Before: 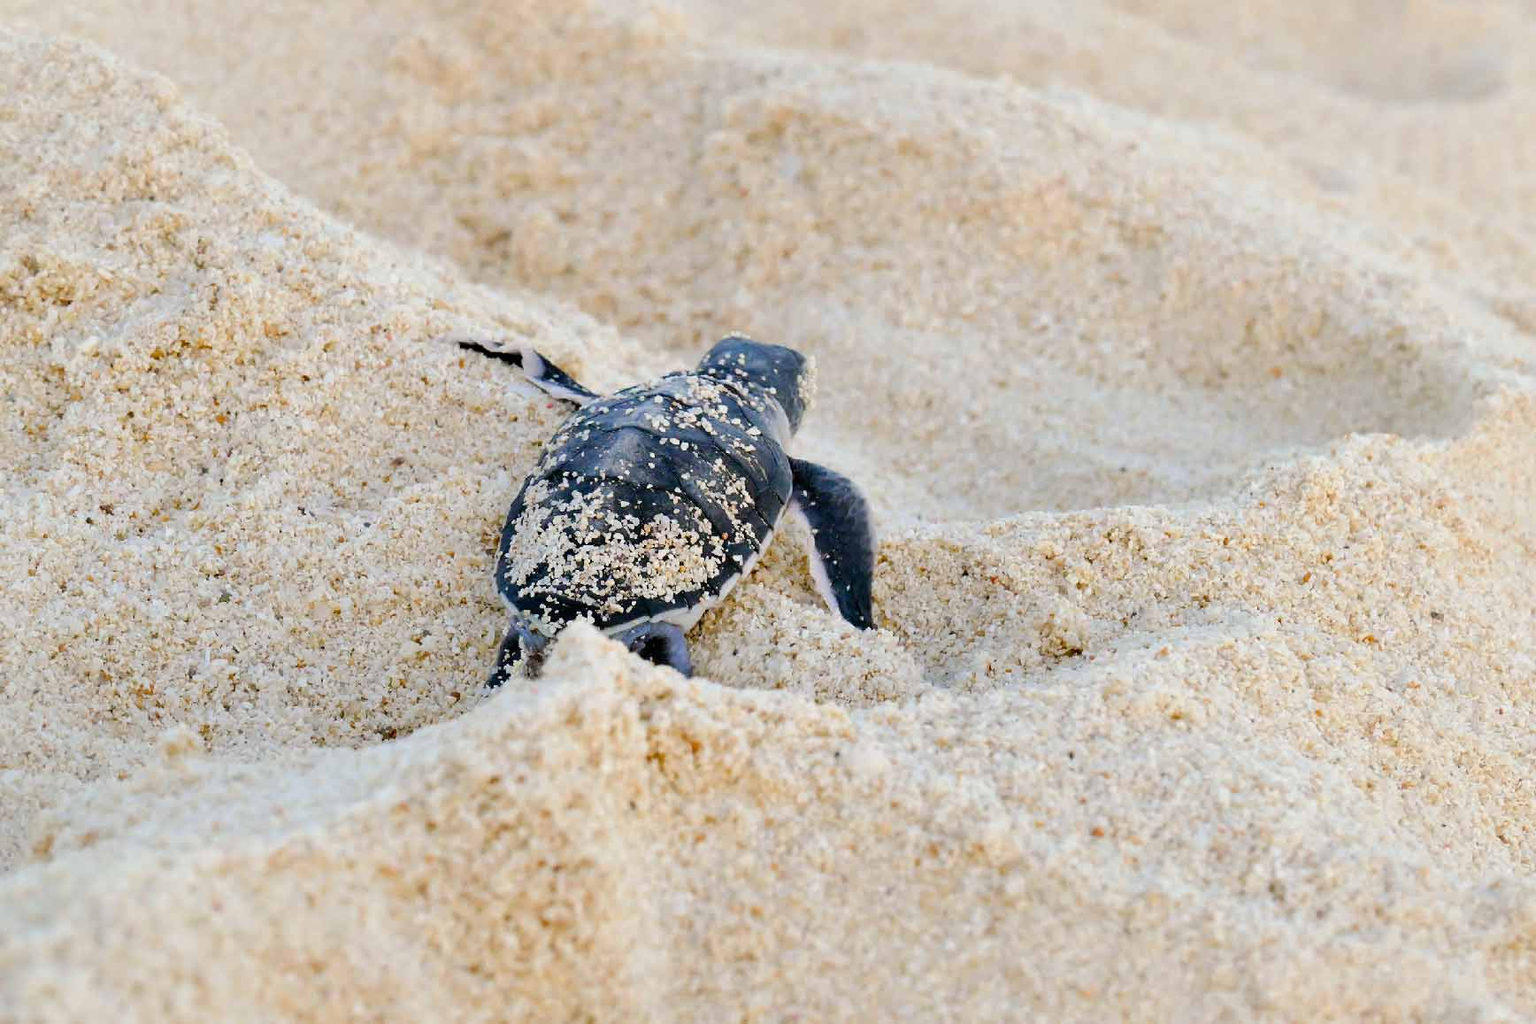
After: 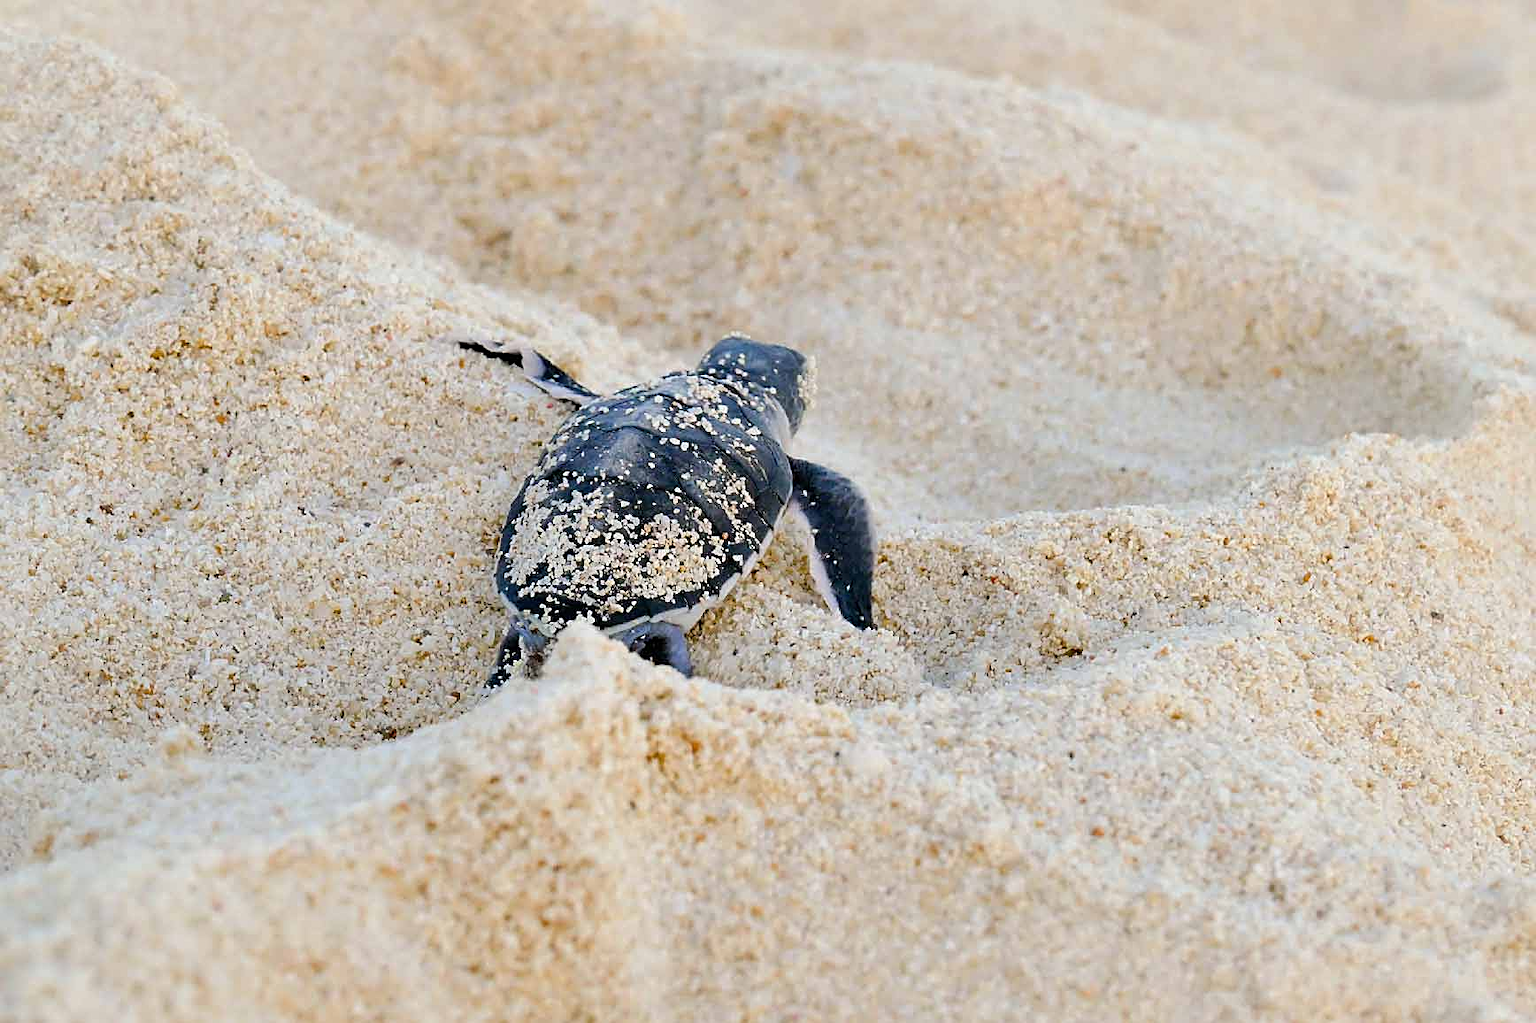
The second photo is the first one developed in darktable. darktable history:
sharpen: on, module defaults
exposure: exposure -0.021 EV, compensate highlight preservation false
